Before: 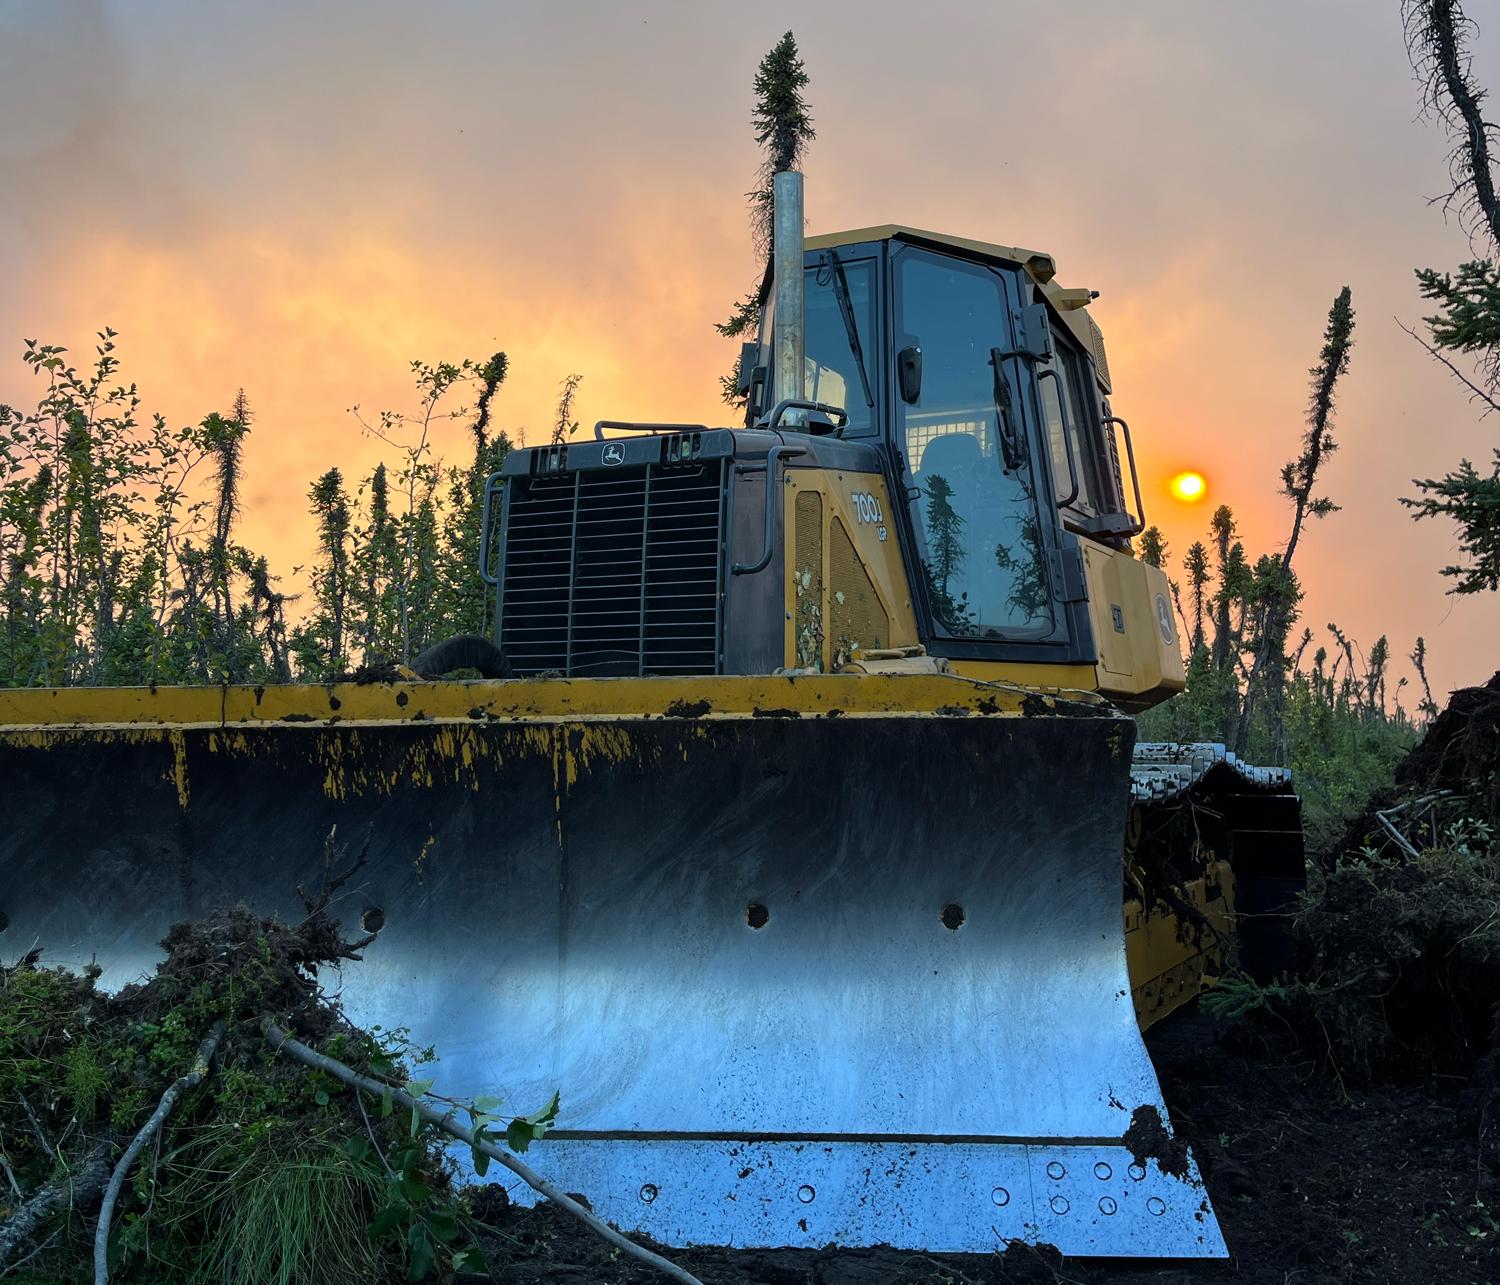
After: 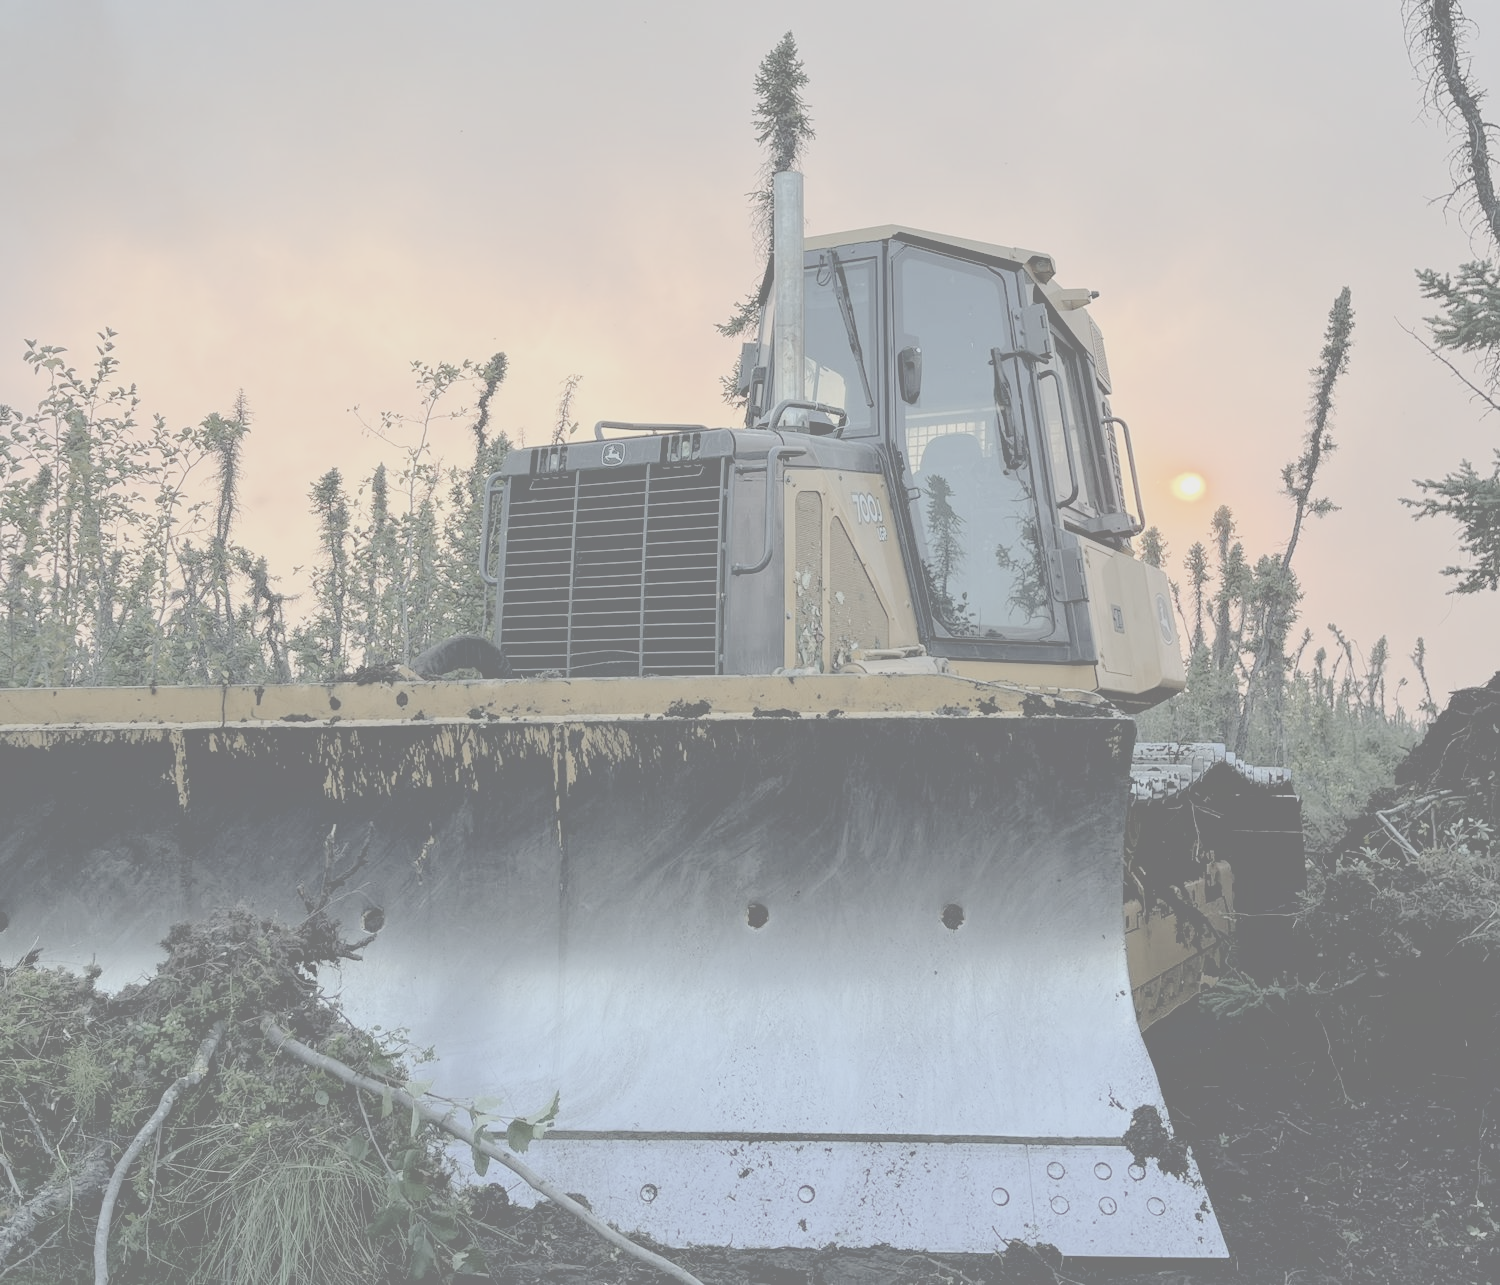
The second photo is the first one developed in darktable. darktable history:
exposure: black level correction 0.006, compensate exposure bias true, compensate highlight preservation false
contrast brightness saturation: contrast -0.328, brightness 0.74, saturation -0.767
